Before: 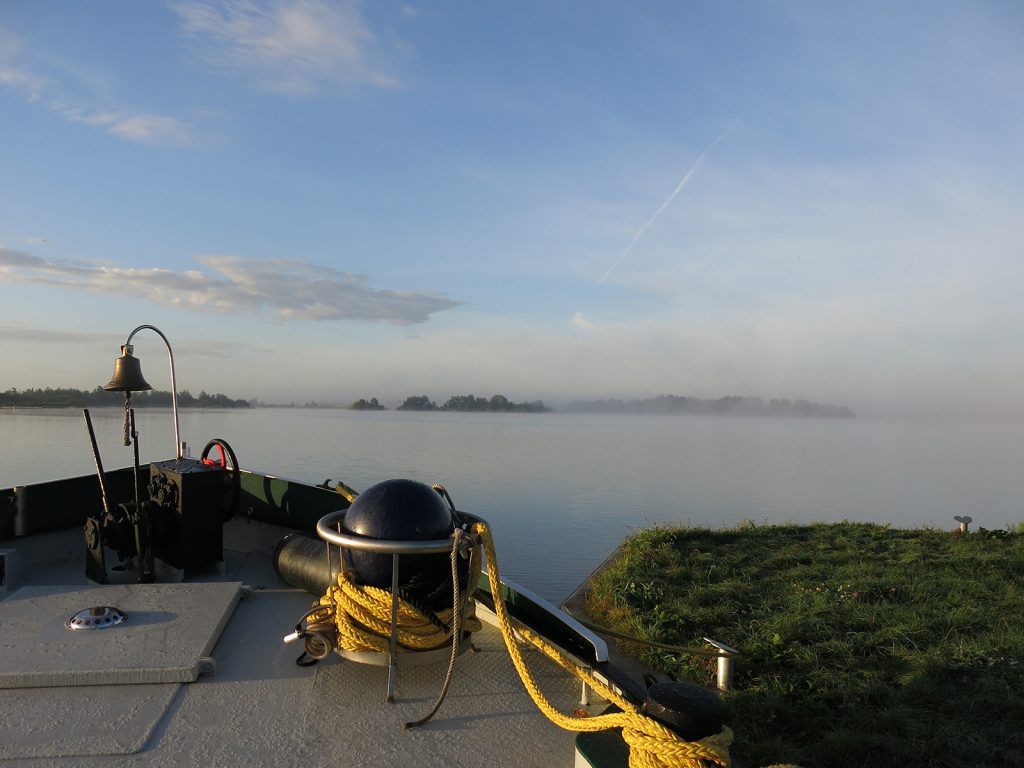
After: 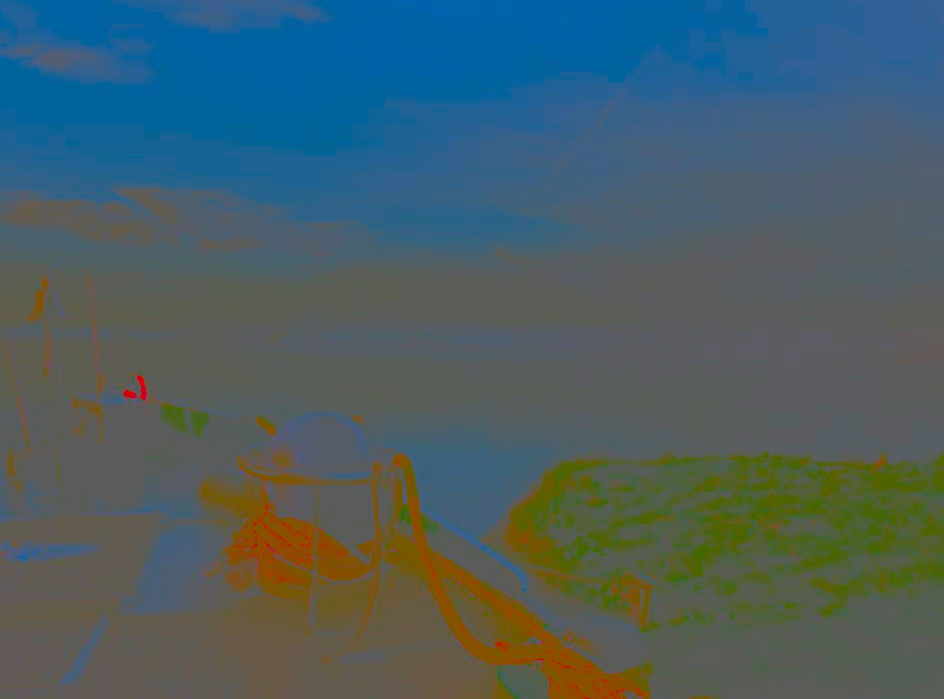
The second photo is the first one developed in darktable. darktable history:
contrast brightness saturation: contrast -0.99, brightness -0.174, saturation 0.751
sharpen: on, module defaults
exposure: black level correction 0.013, compensate exposure bias true, compensate highlight preservation false
crop and rotate: left 7.764%, top 8.94%
